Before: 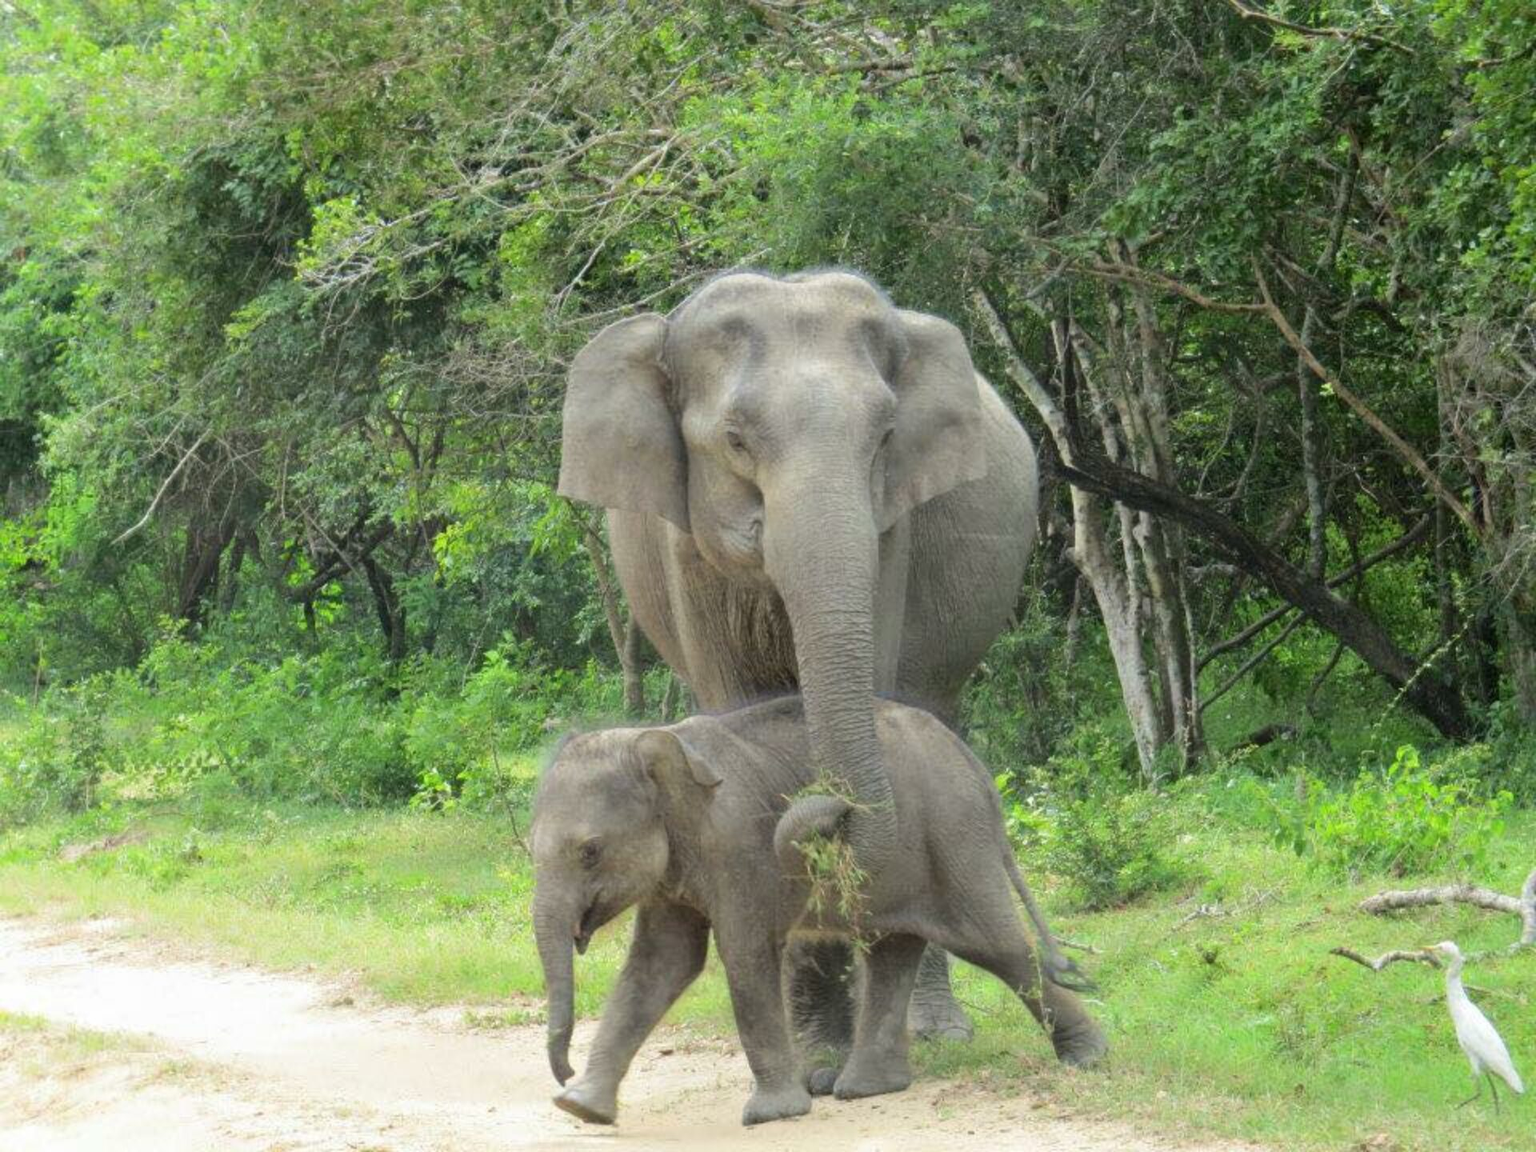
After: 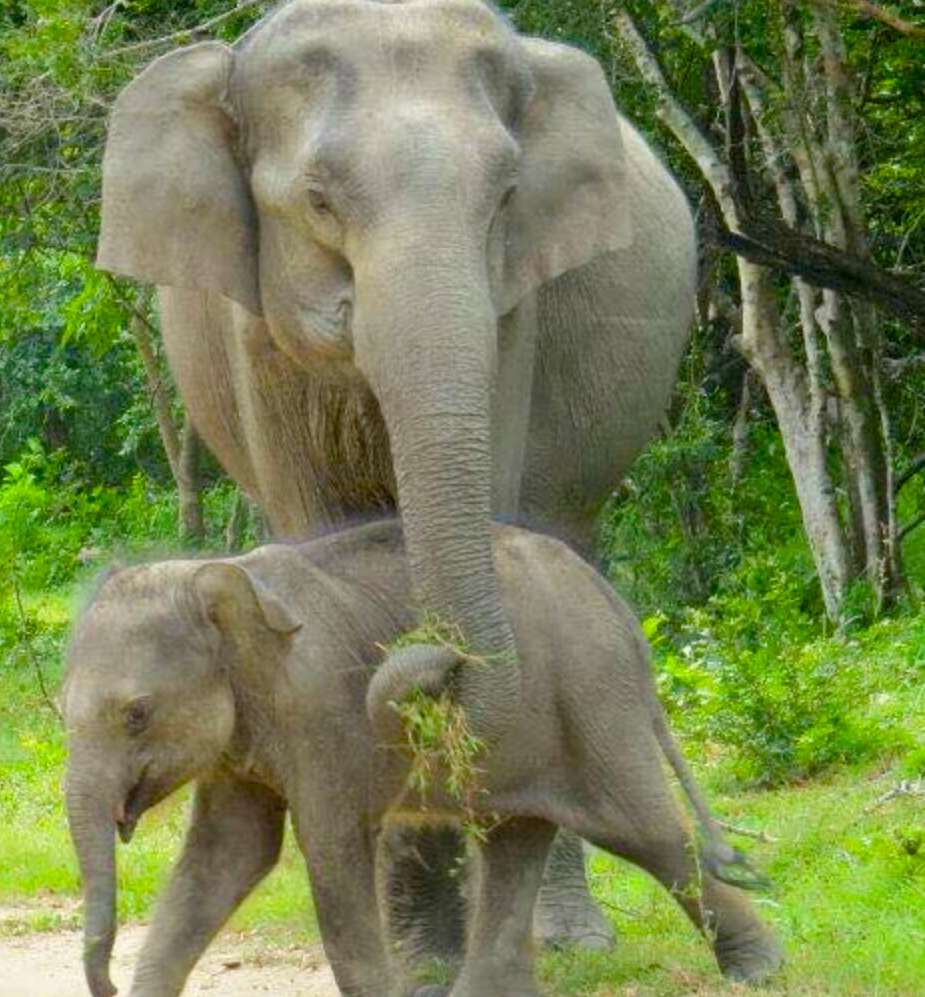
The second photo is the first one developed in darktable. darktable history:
color balance rgb: global offset › luminance -0.486%, linear chroma grading › global chroma 22.931%, perceptual saturation grading › global saturation 34.726%, perceptual saturation grading › highlights -29.902%, perceptual saturation grading › shadows 35.204%, global vibrance 2.533%
crop: left 31.341%, top 24.341%, right 20.44%, bottom 6.383%
